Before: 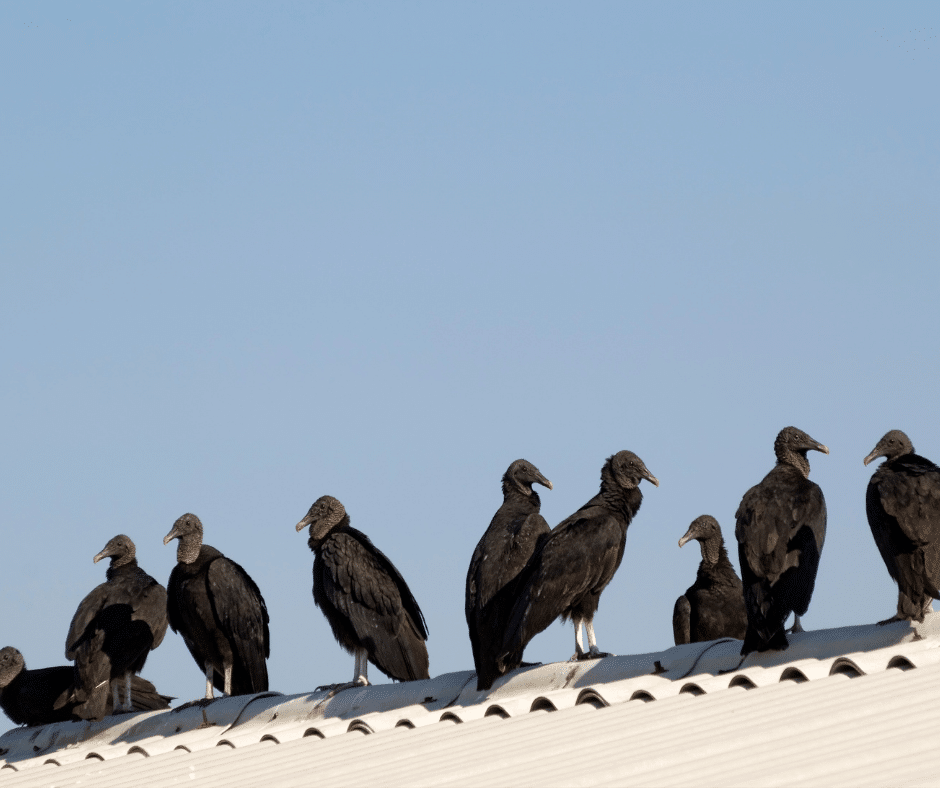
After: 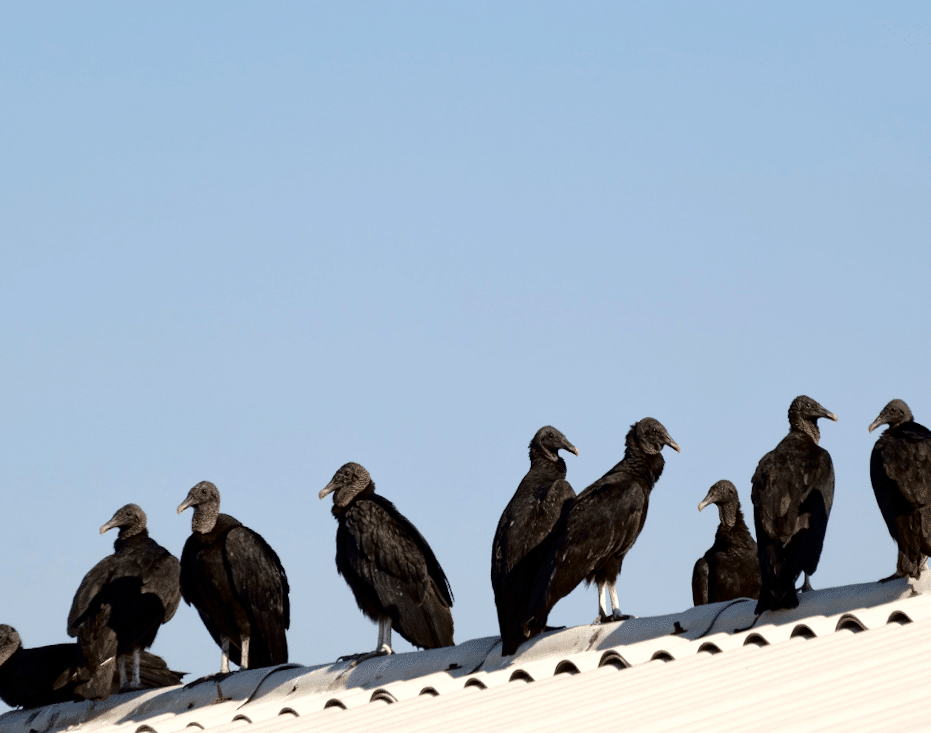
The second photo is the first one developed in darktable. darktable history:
fill light: exposure -2 EV, width 8.6
rotate and perspective: rotation 0.679°, lens shift (horizontal) 0.136, crop left 0.009, crop right 0.991, crop top 0.078, crop bottom 0.95
exposure: exposure 0.236 EV, compensate highlight preservation false
tone equalizer: on, module defaults
